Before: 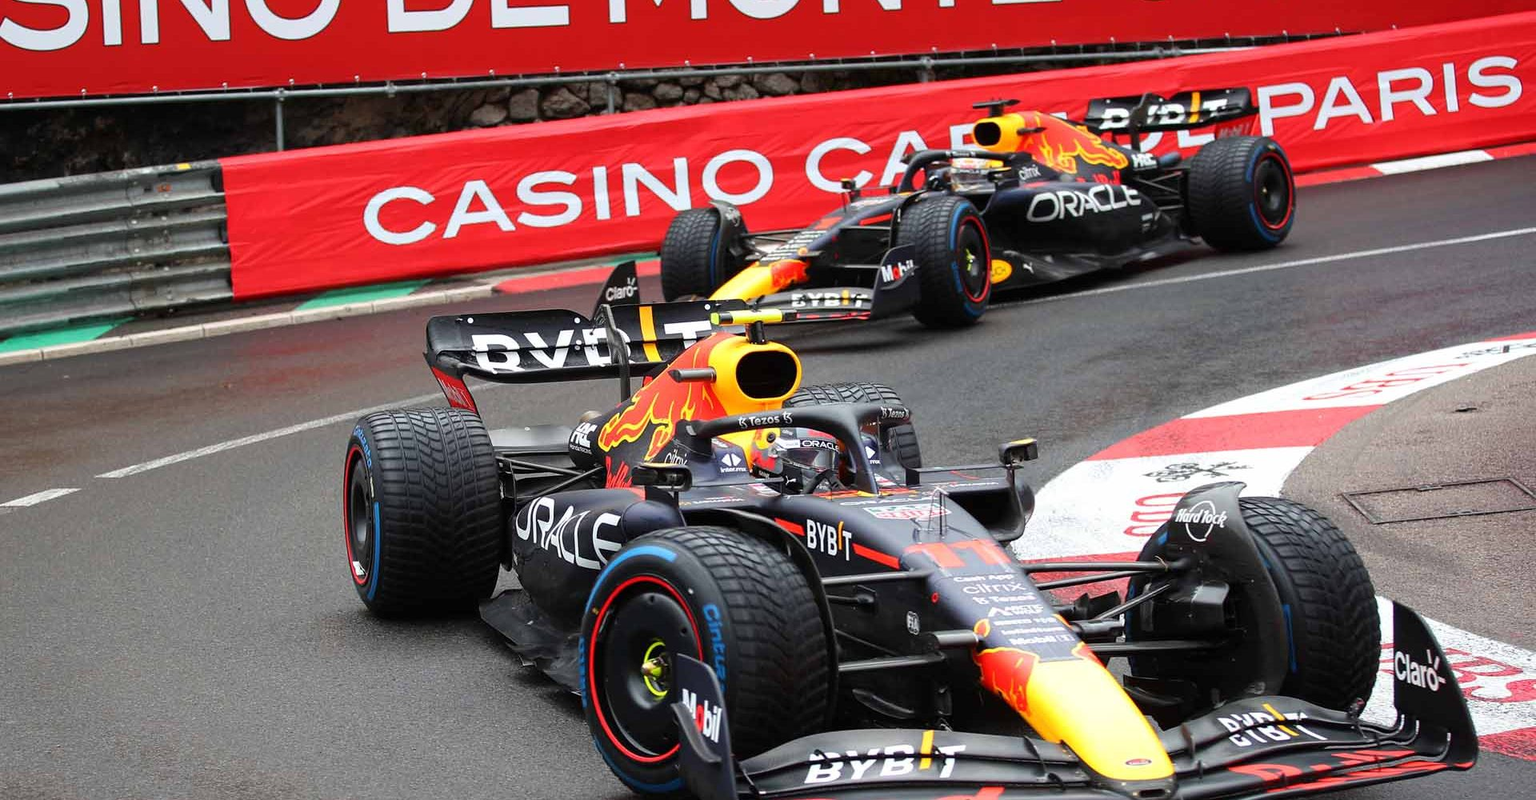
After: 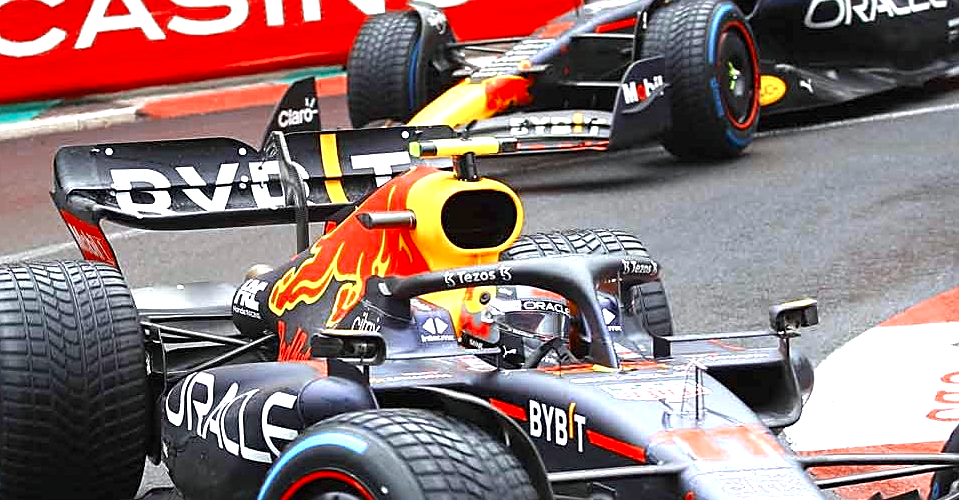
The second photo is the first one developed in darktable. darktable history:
exposure: black level correction 0, exposure 0.9 EV, compensate highlight preservation false
color balance rgb: perceptual saturation grading › global saturation 20%, global vibrance 20%
crop: left 25%, top 25%, right 25%, bottom 25%
color zones: curves: ch0 [(0, 0.5) (0.125, 0.4) (0.25, 0.5) (0.375, 0.4) (0.5, 0.4) (0.625, 0.6) (0.75, 0.6) (0.875, 0.5)]; ch1 [(0, 0.35) (0.125, 0.45) (0.25, 0.35) (0.375, 0.35) (0.5, 0.35) (0.625, 0.35) (0.75, 0.45) (0.875, 0.35)]; ch2 [(0, 0.6) (0.125, 0.5) (0.25, 0.5) (0.375, 0.6) (0.5, 0.6) (0.625, 0.5) (0.75, 0.5) (0.875, 0.5)]
local contrast: mode bilateral grid, contrast 100, coarseness 100, detail 94%, midtone range 0.2
sharpen: on, module defaults
white balance: red 0.988, blue 1.017
